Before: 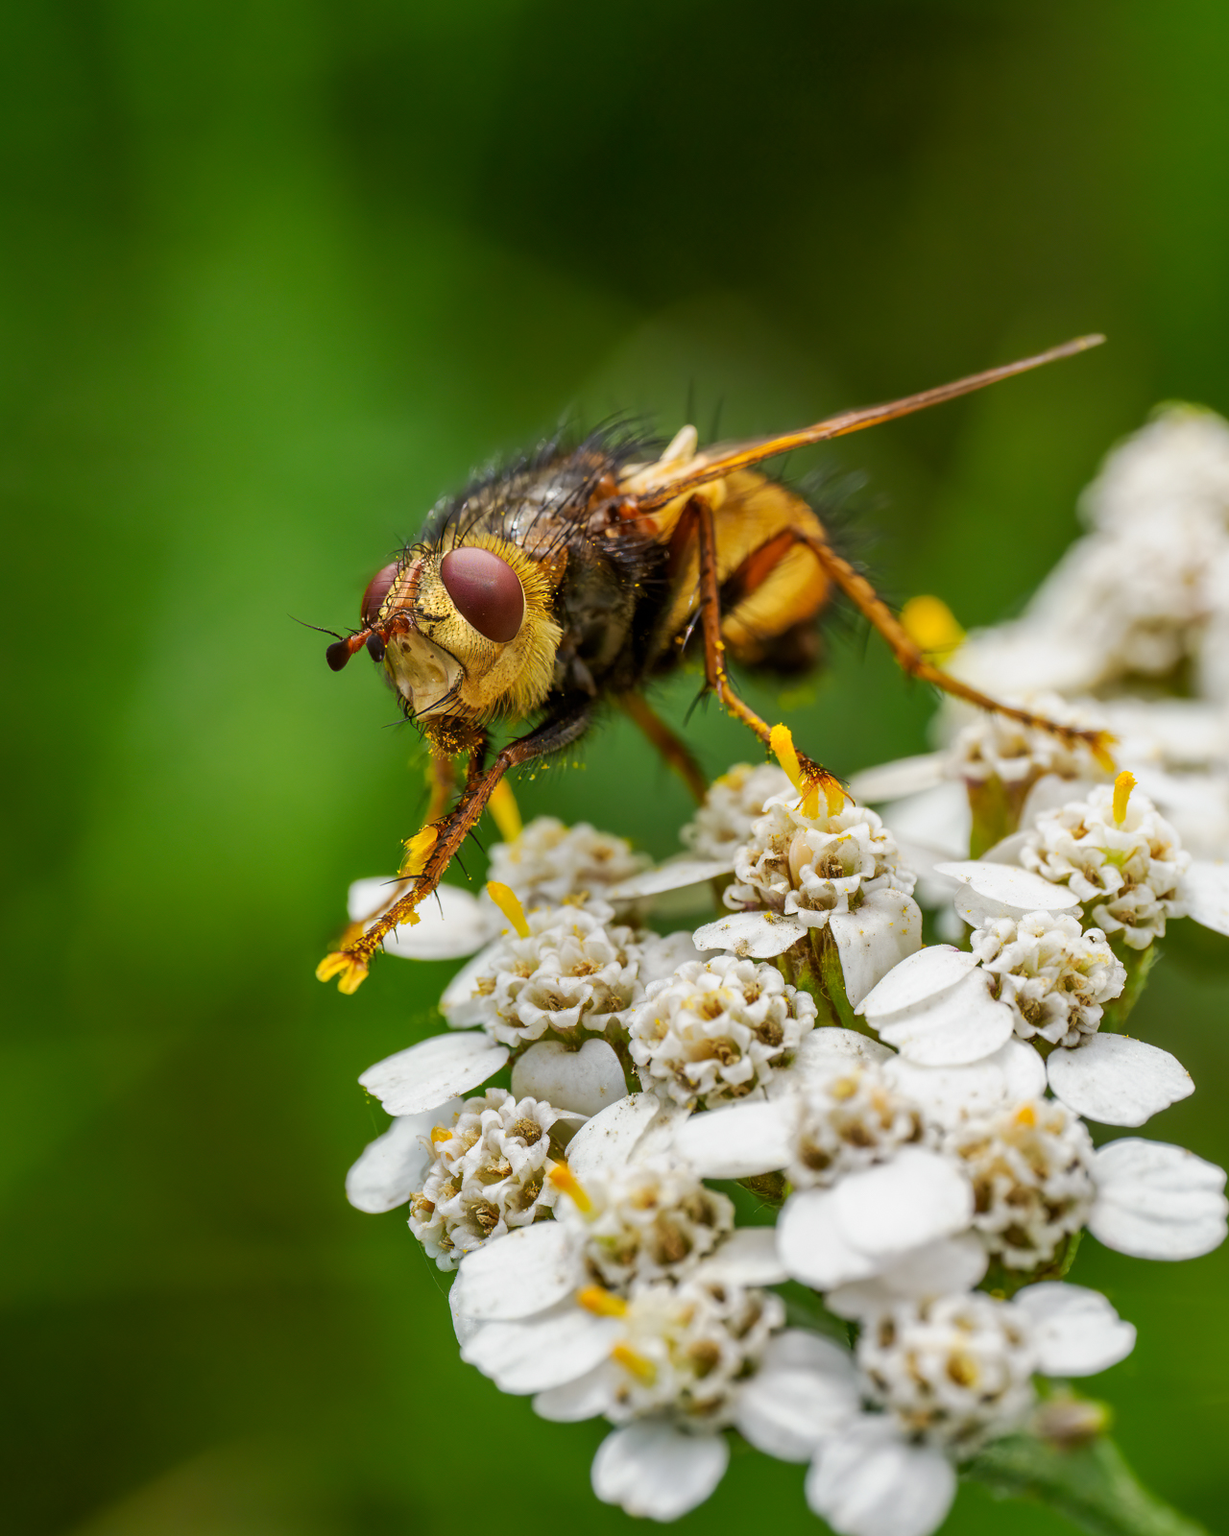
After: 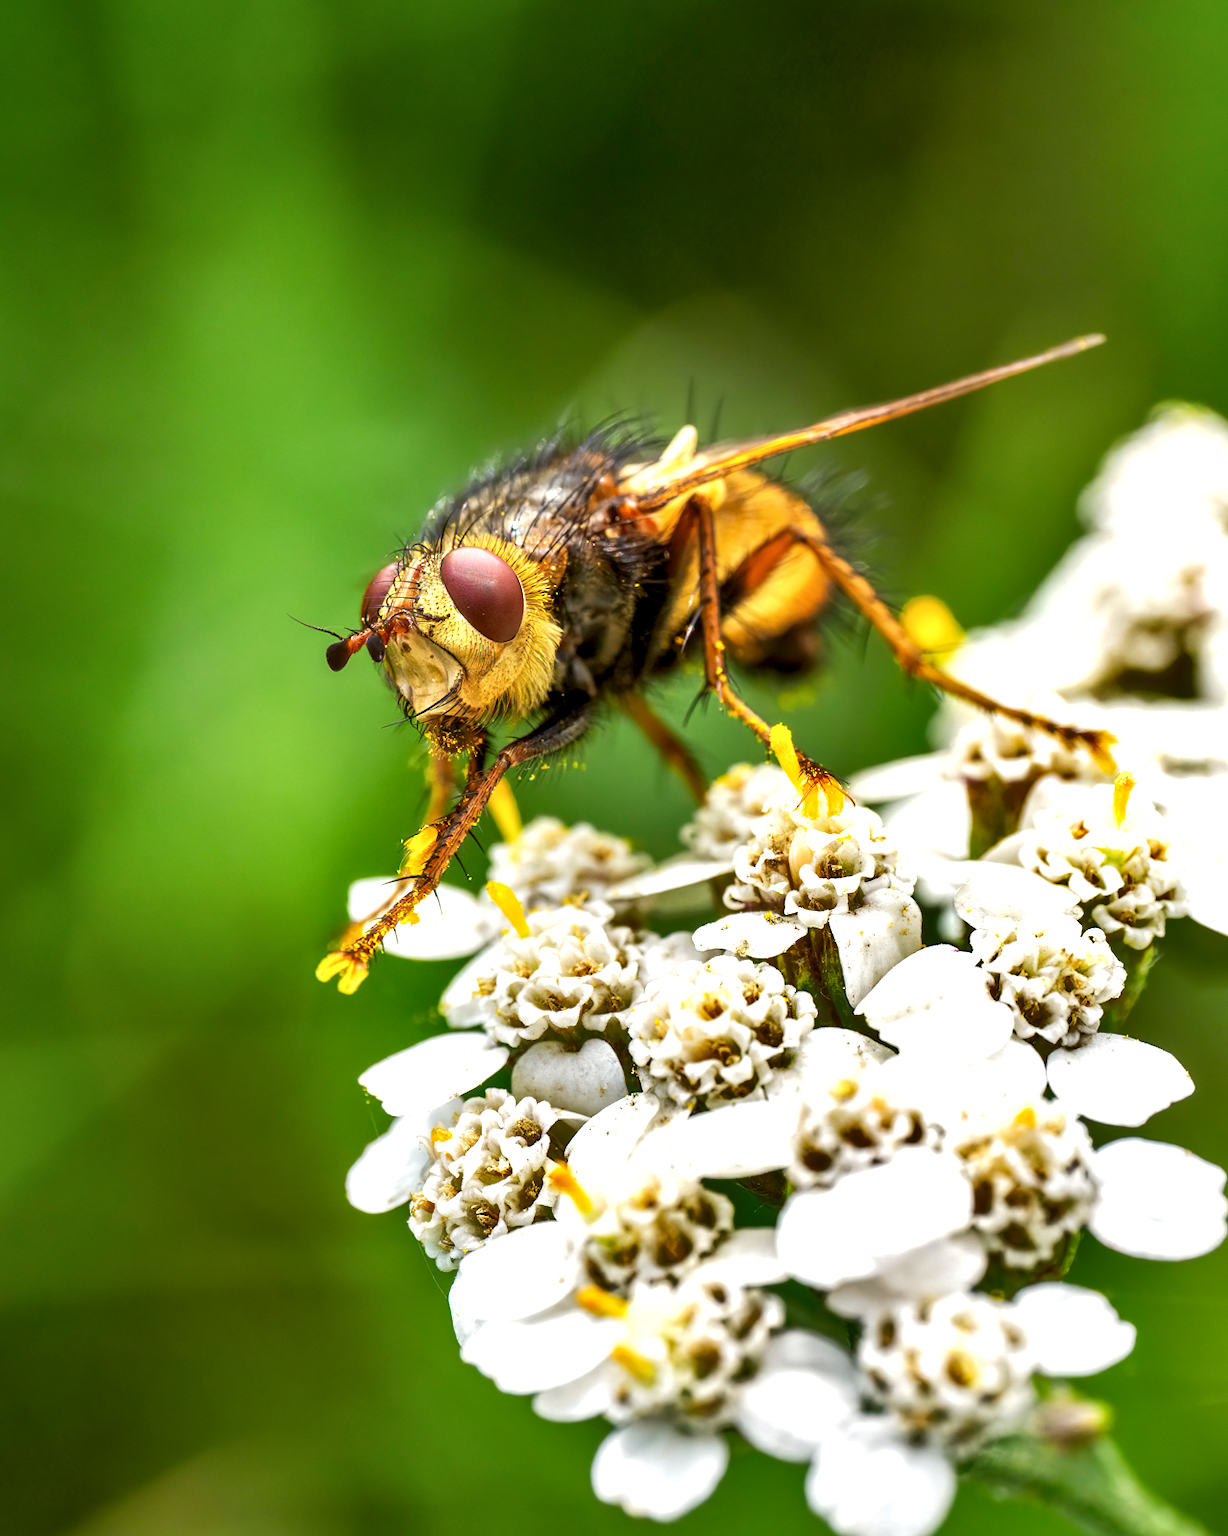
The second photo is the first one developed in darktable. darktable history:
local contrast: highlights 104%, shadows 102%, detail 131%, midtone range 0.2
shadows and highlights: shadows 11.93, white point adjustment 1.3, soften with gaussian
exposure: exposure 0.773 EV, compensate highlight preservation false
